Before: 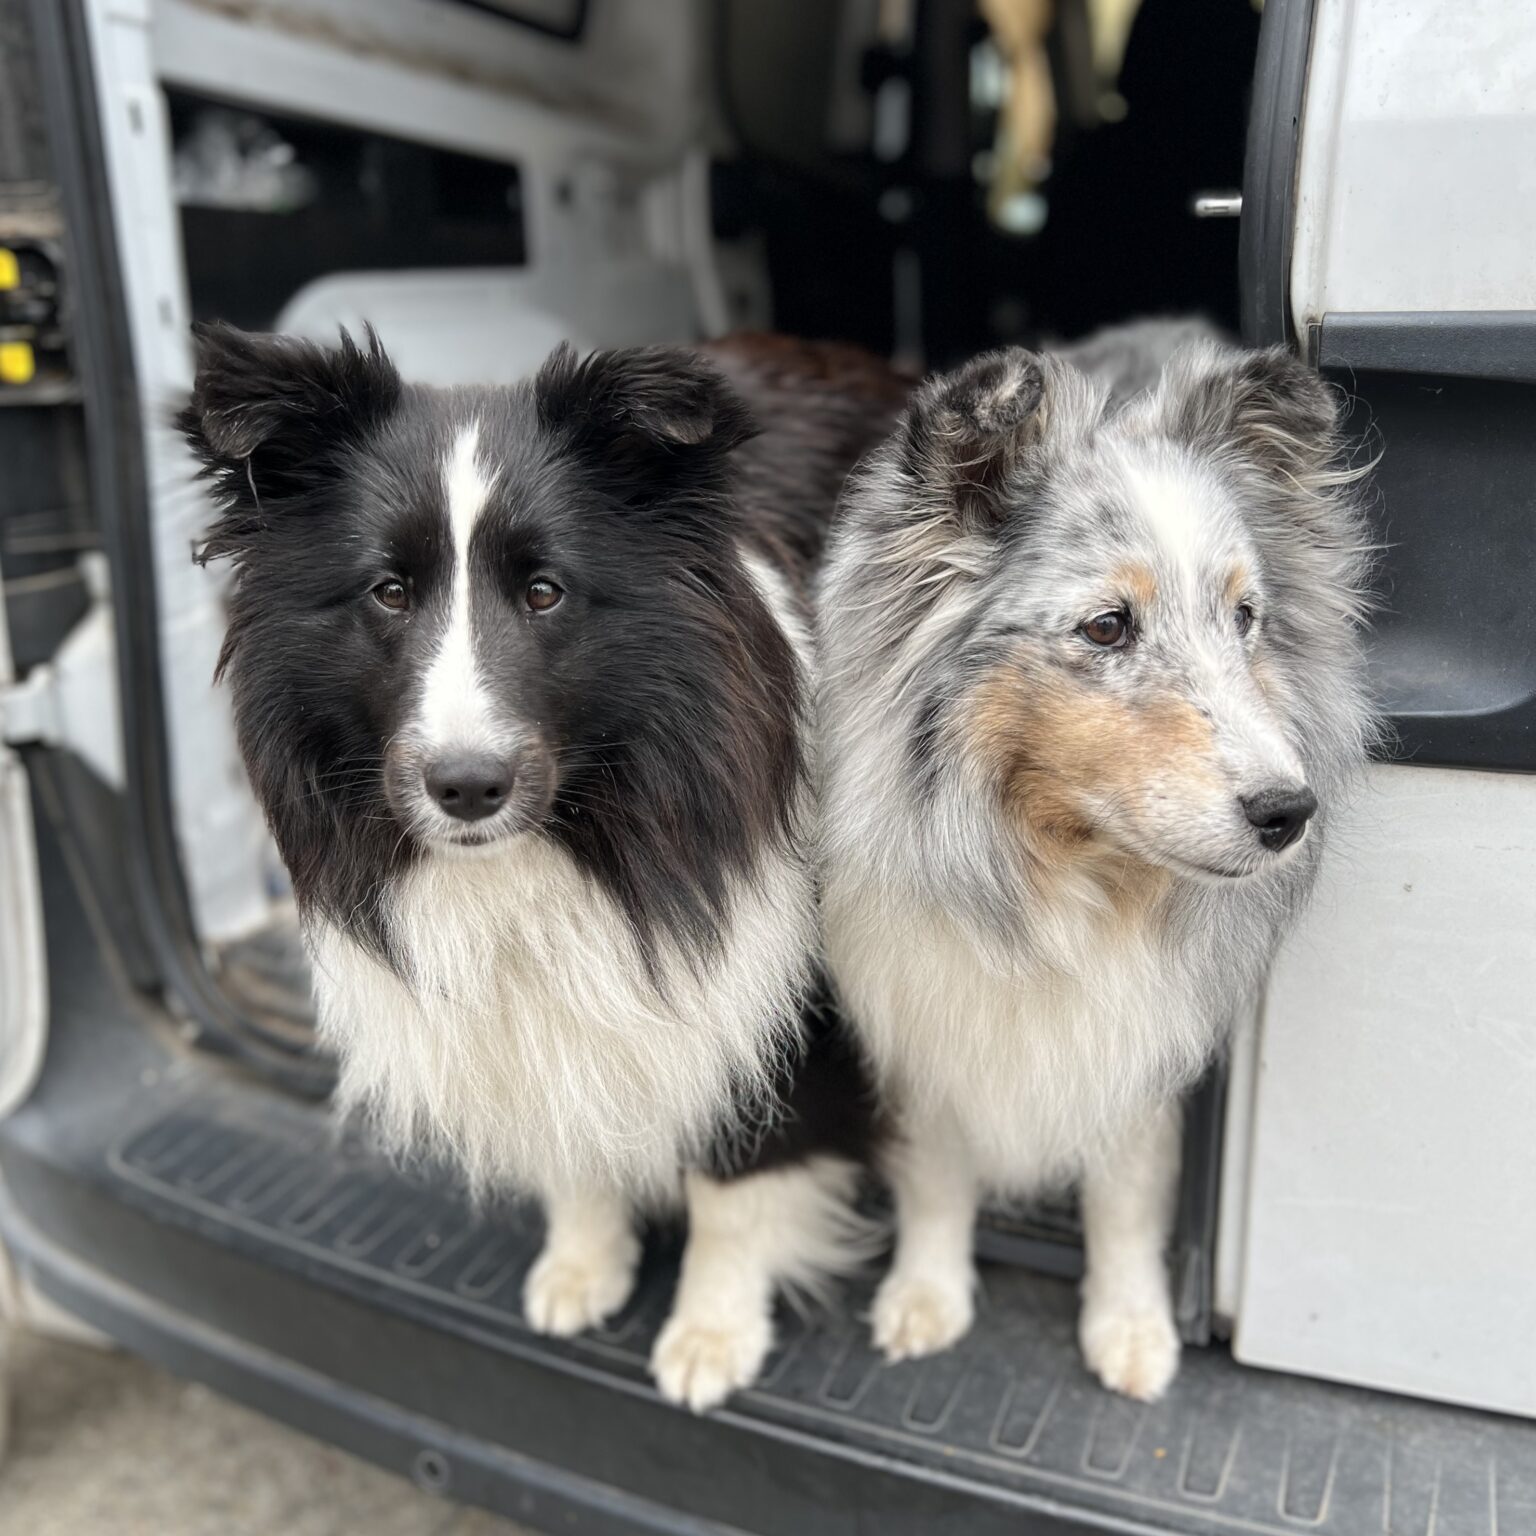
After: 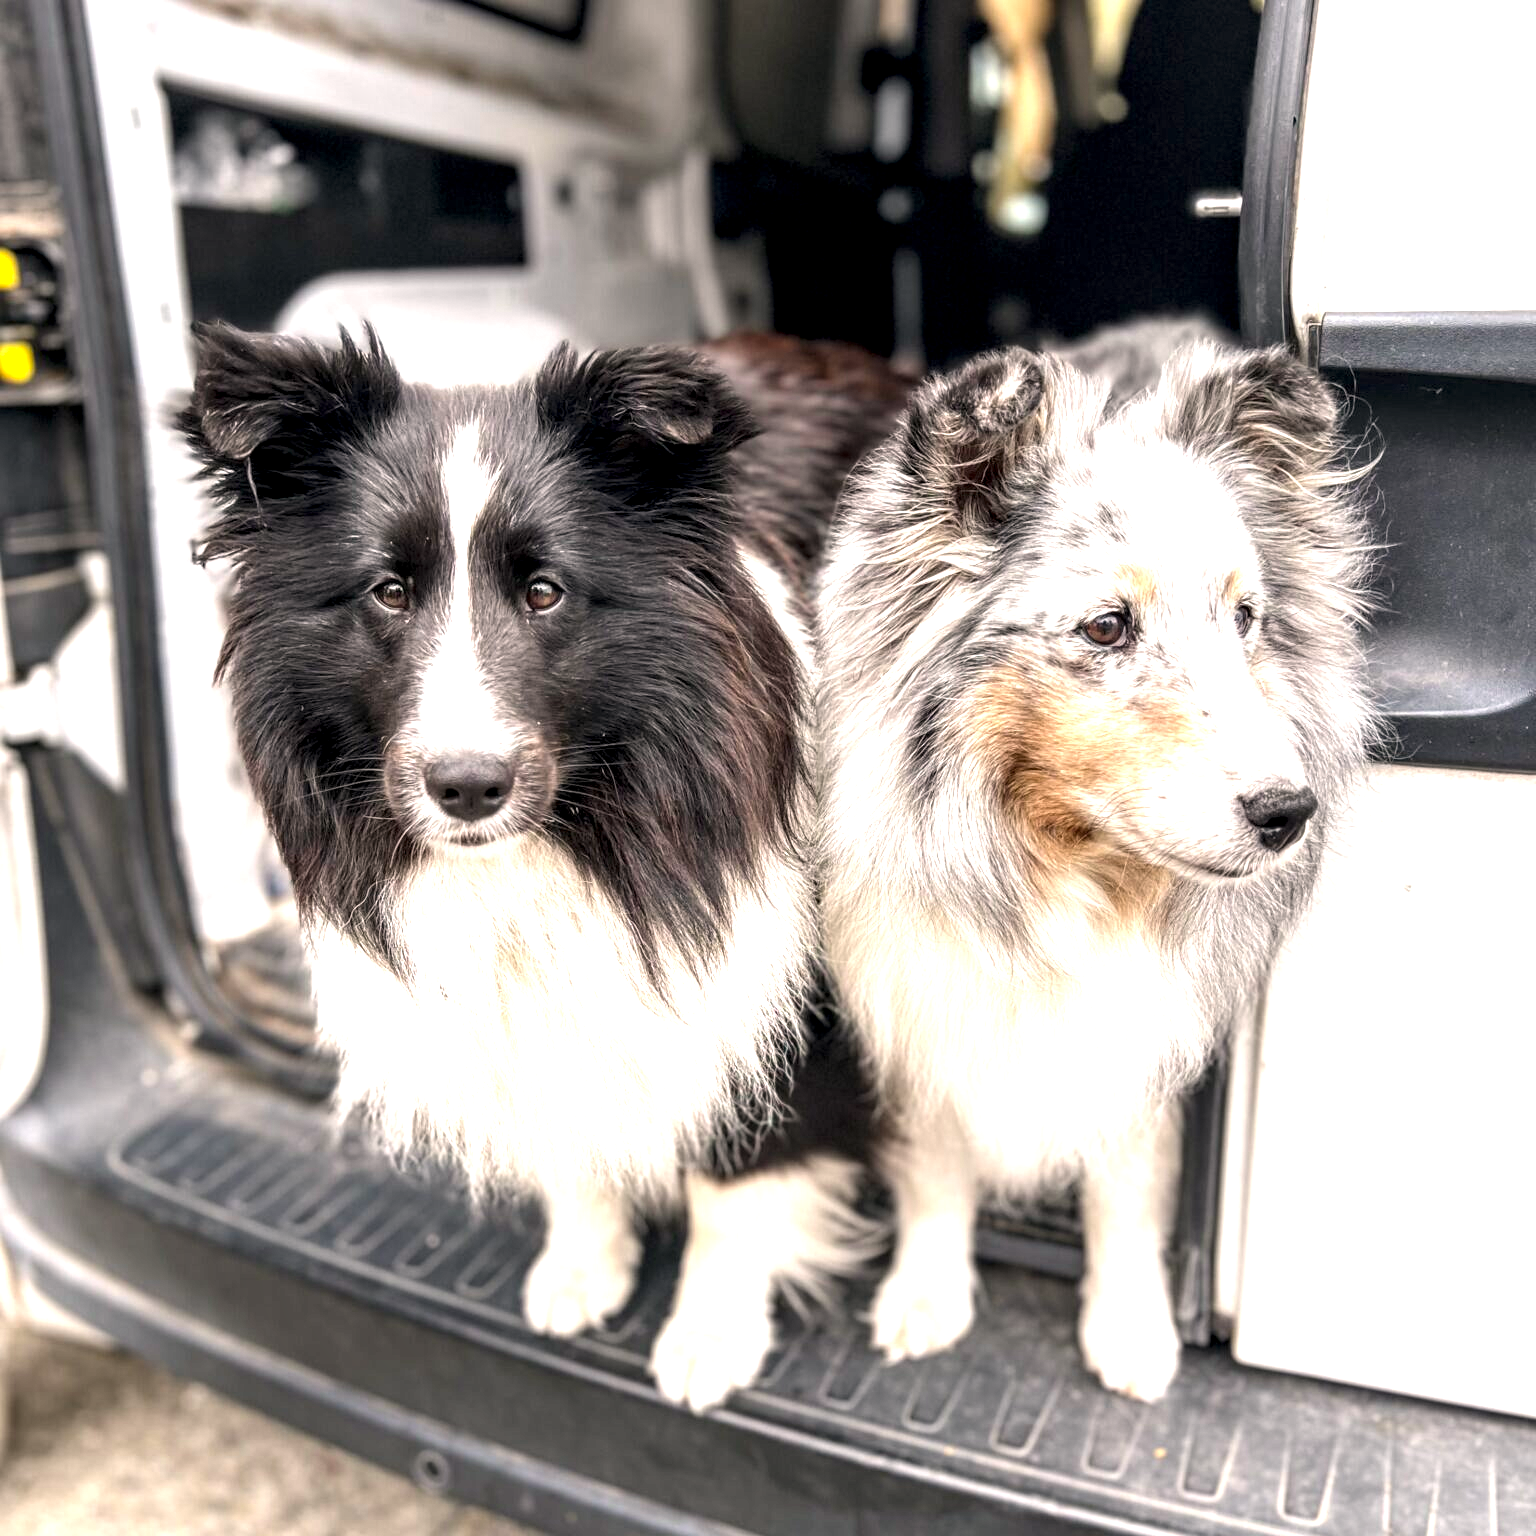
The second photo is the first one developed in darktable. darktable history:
color correction: highlights a* 5.81, highlights b* 4.84
exposure: black level correction 0, exposure 0.95 EV, compensate exposure bias true, compensate highlight preservation false
local contrast: highlights 60%, shadows 60%, detail 160%
